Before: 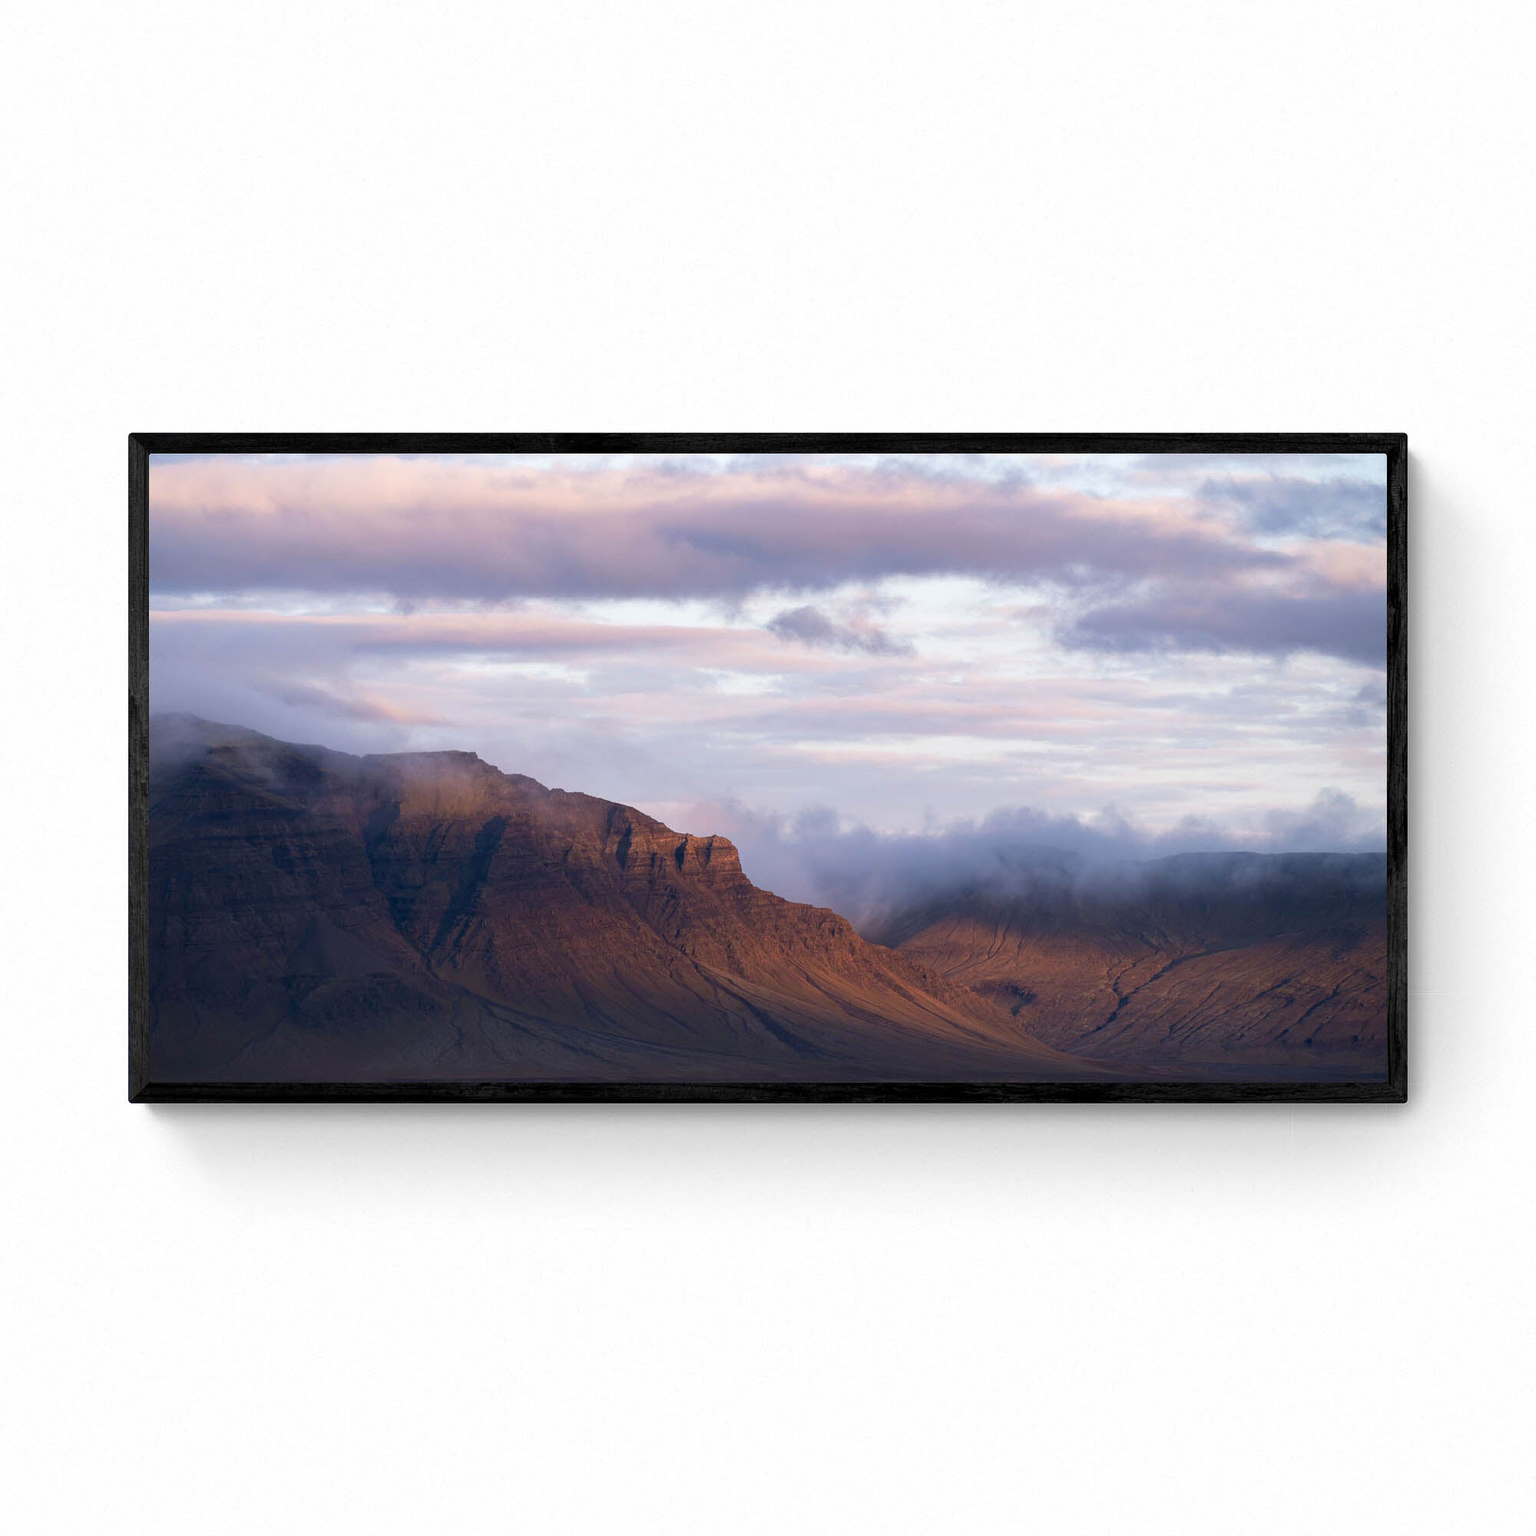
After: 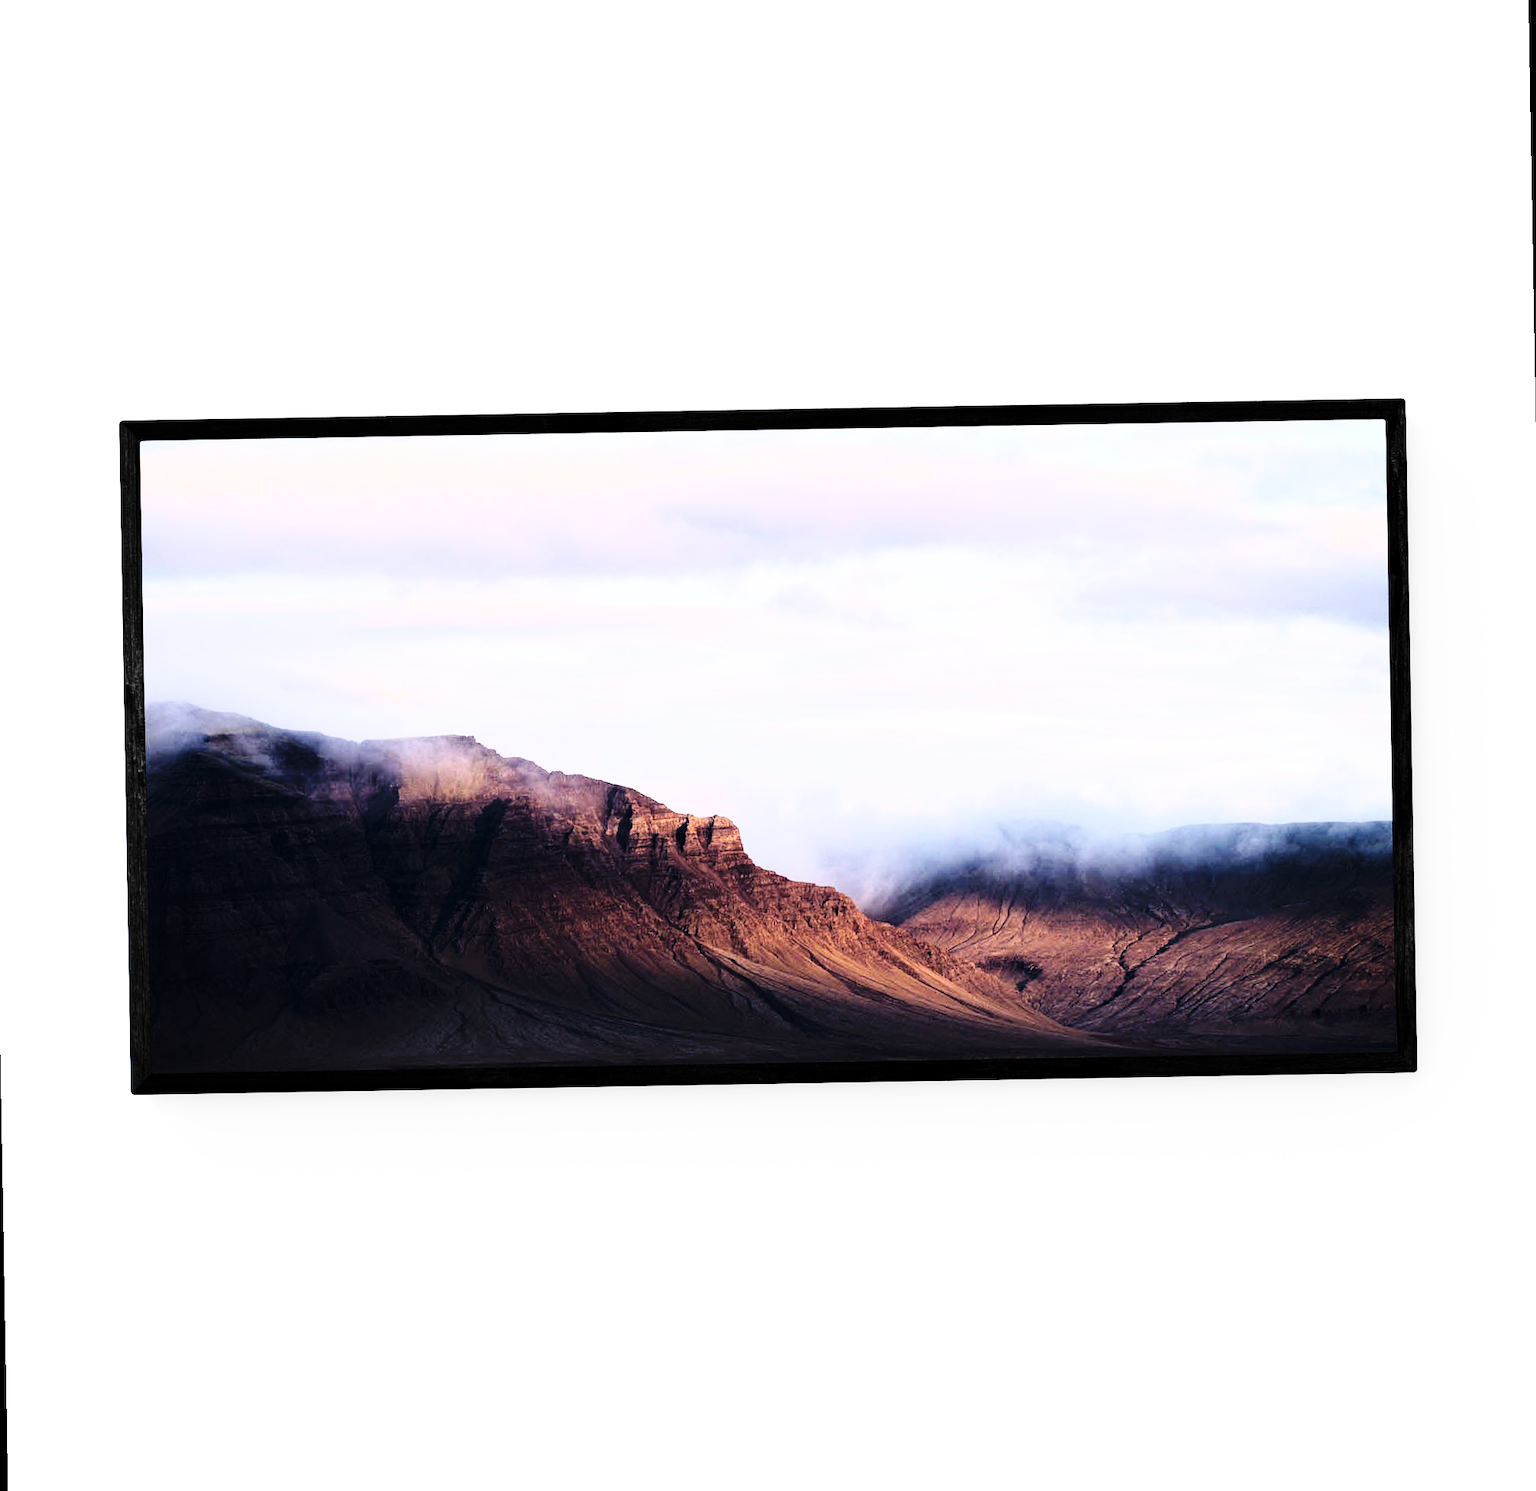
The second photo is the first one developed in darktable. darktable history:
rotate and perspective: rotation -1°, crop left 0.011, crop right 0.989, crop top 0.025, crop bottom 0.975
rgb curve: curves: ch0 [(0, 0) (0.21, 0.15) (0.24, 0.21) (0.5, 0.75) (0.75, 0.96) (0.89, 0.99) (1, 1)]; ch1 [(0, 0.02) (0.21, 0.13) (0.25, 0.2) (0.5, 0.67) (0.75, 0.9) (0.89, 0.97) (1, 1)]; ch2 [(0, 0.02) (0.21, 0.13) (0.25, 0.2) (0.5, 0.67) (0.75, 0.9) (0.89, 0.97) (1, 1)], compensate middle gray true
base curve: curves: ch0 [(0, 0) (0.036, 0.025) (0.121, 0.166) (0.206, 0.329) (0.605, 0.79) (1, 1)], preserve colors none
